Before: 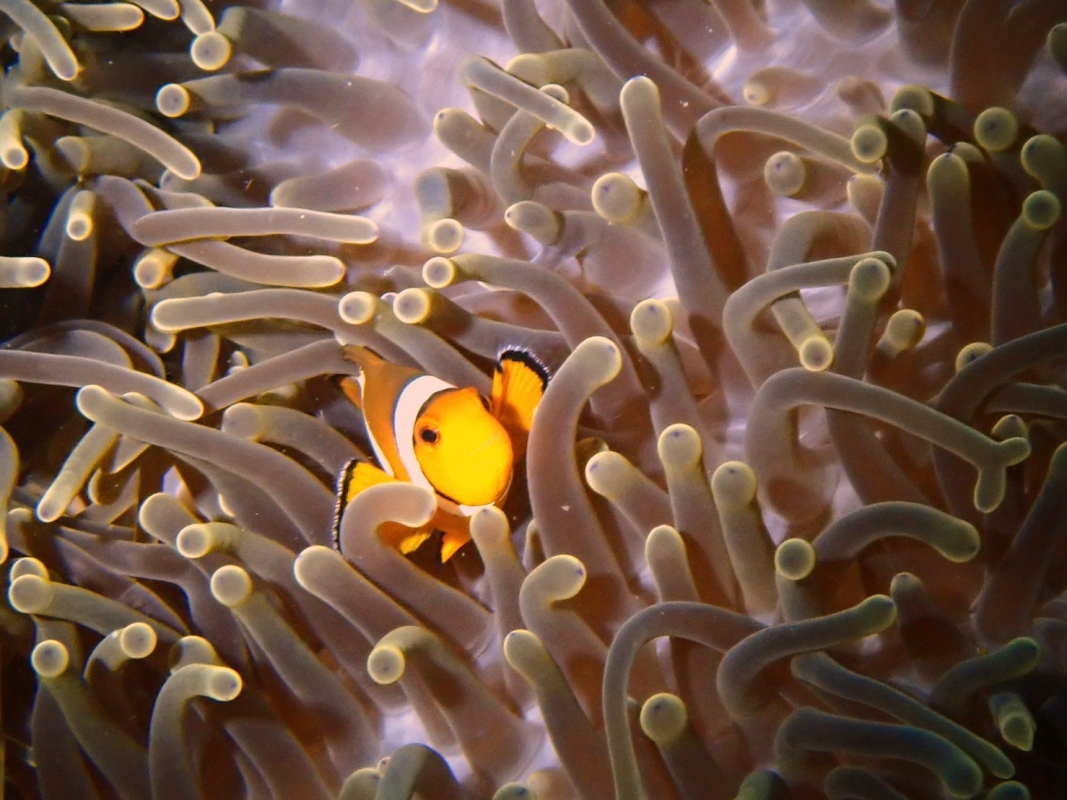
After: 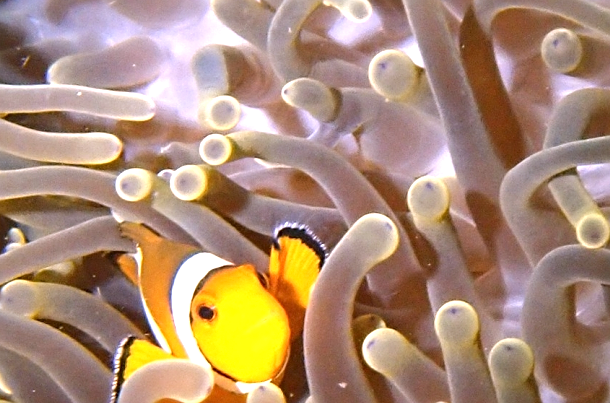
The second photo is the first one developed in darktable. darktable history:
exposure: black level correction 0, exposure 0.7 EV, compensate exposure bias true, compensate highlight preservation false
crop: left 20.932%, top 15.471%, right 21.848%, bottom 34.081%
white balance: red 0.954, blue 1.079
sharpen: on, module defaults
color contrast: green-magenta contrast 0.96
